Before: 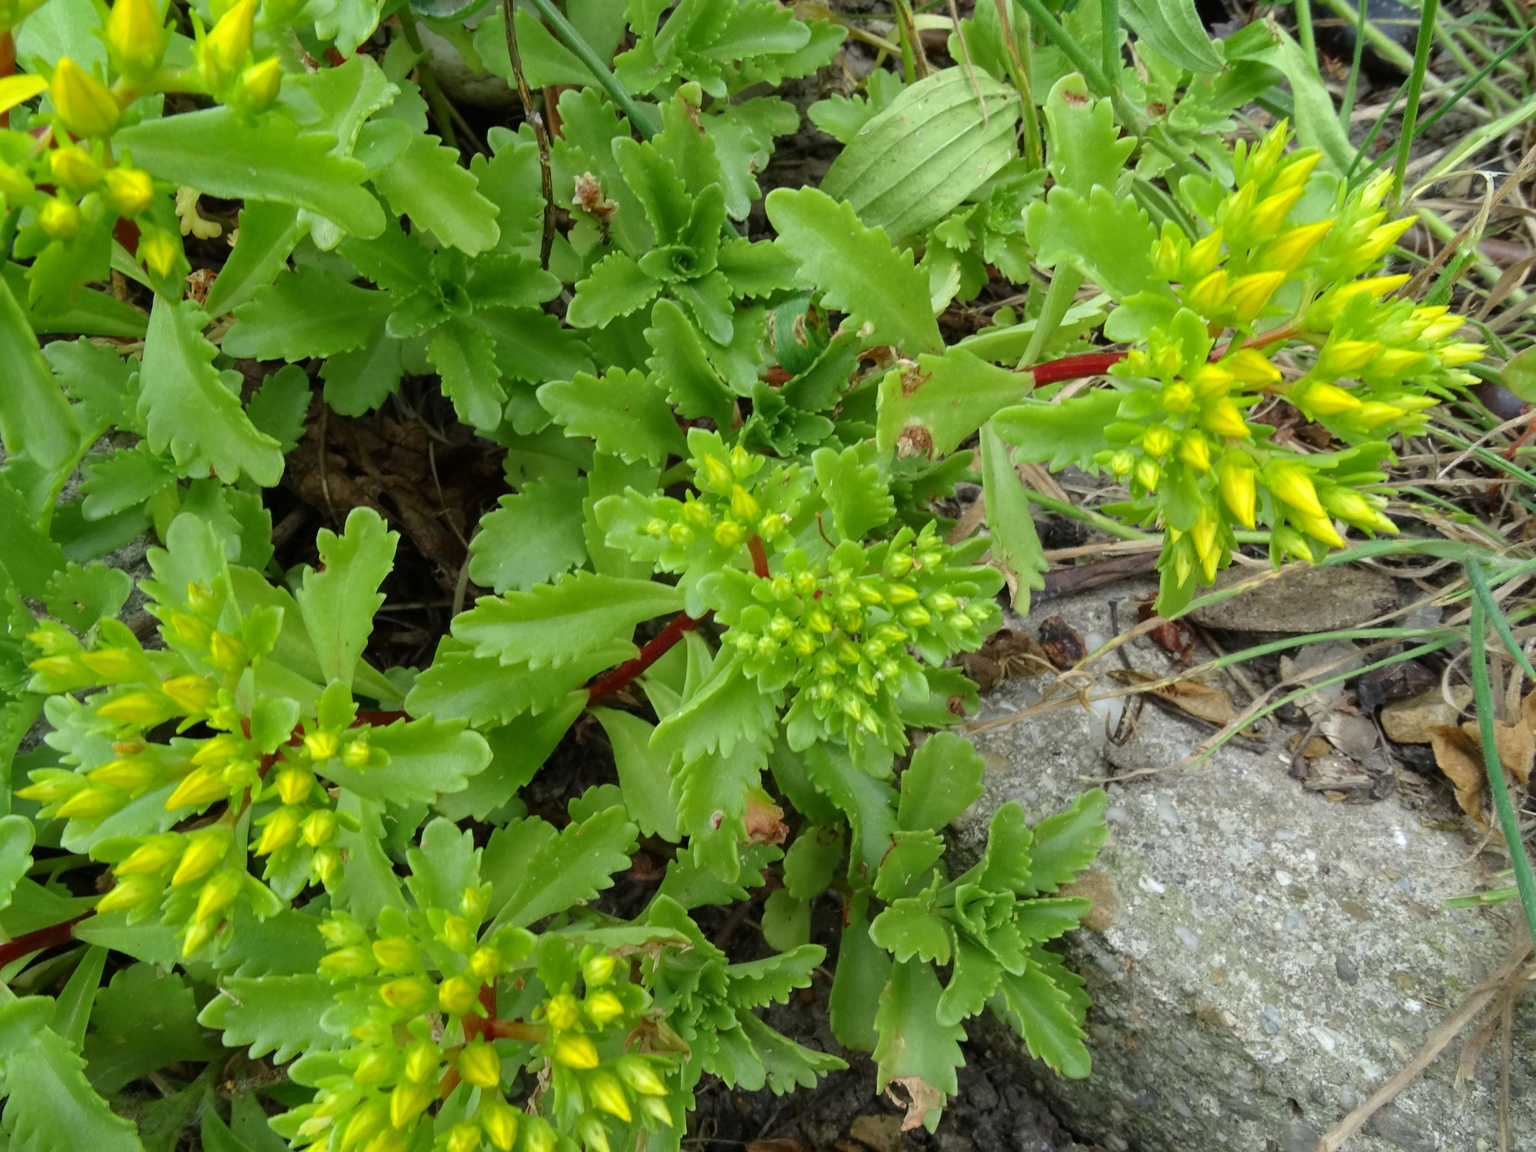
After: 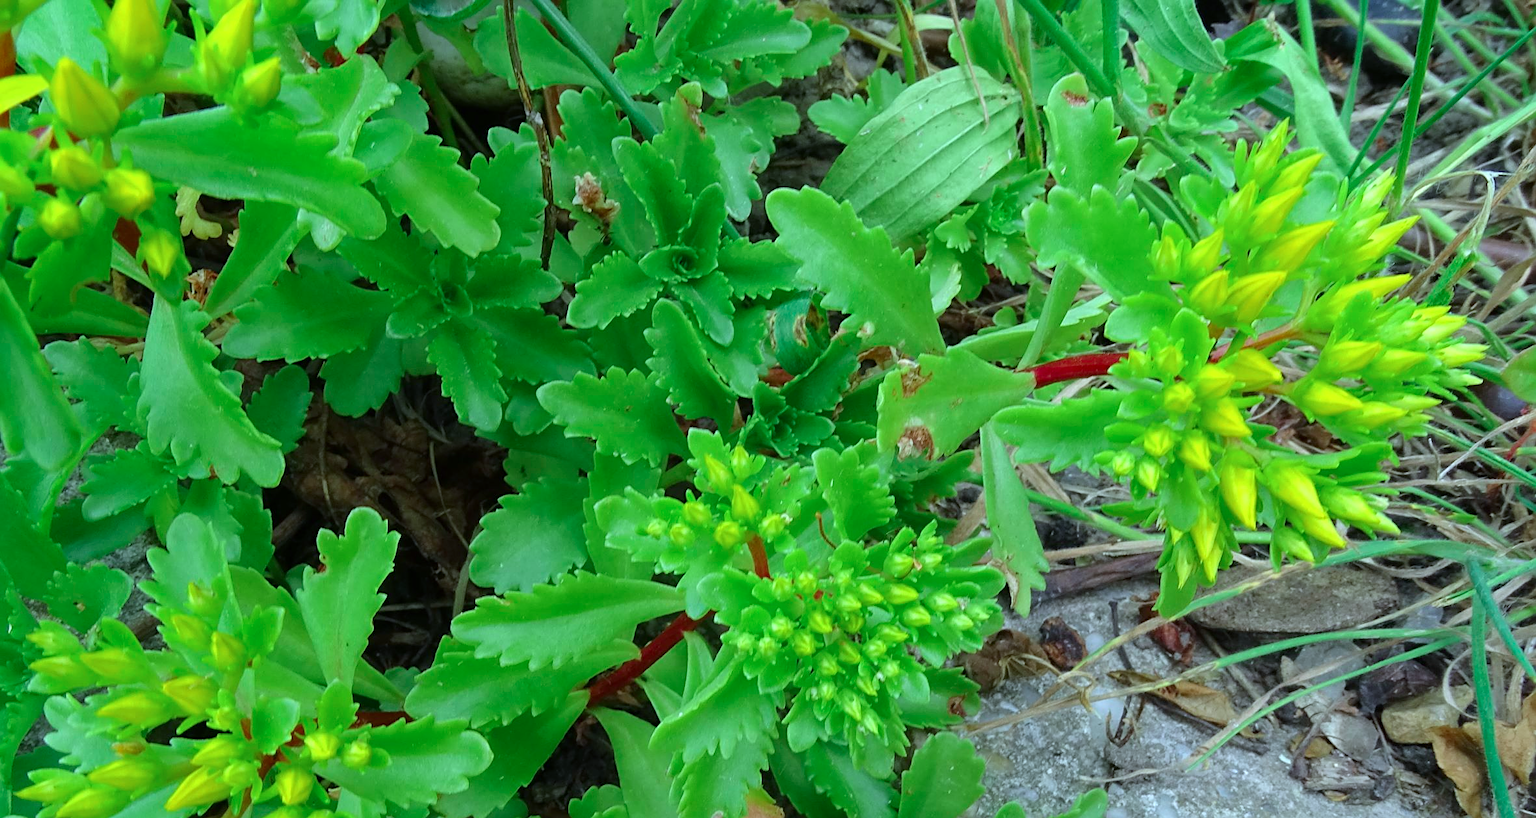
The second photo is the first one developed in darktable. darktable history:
color calibration: output R [0.948, 0.091, -0.04, 0], output G [-0.3, 1.384, -0.085, 0], output B [-0.108, 0.061, 1.08, 0], illuminant as shot in camera, x 0.379, y 0.381, temperature 4104.53 K
sharpen: on, module defaults
crop: right 0.001%, bottom 28.989%
exposure: exposure -0.044 EV, compensate highlight preservation false
